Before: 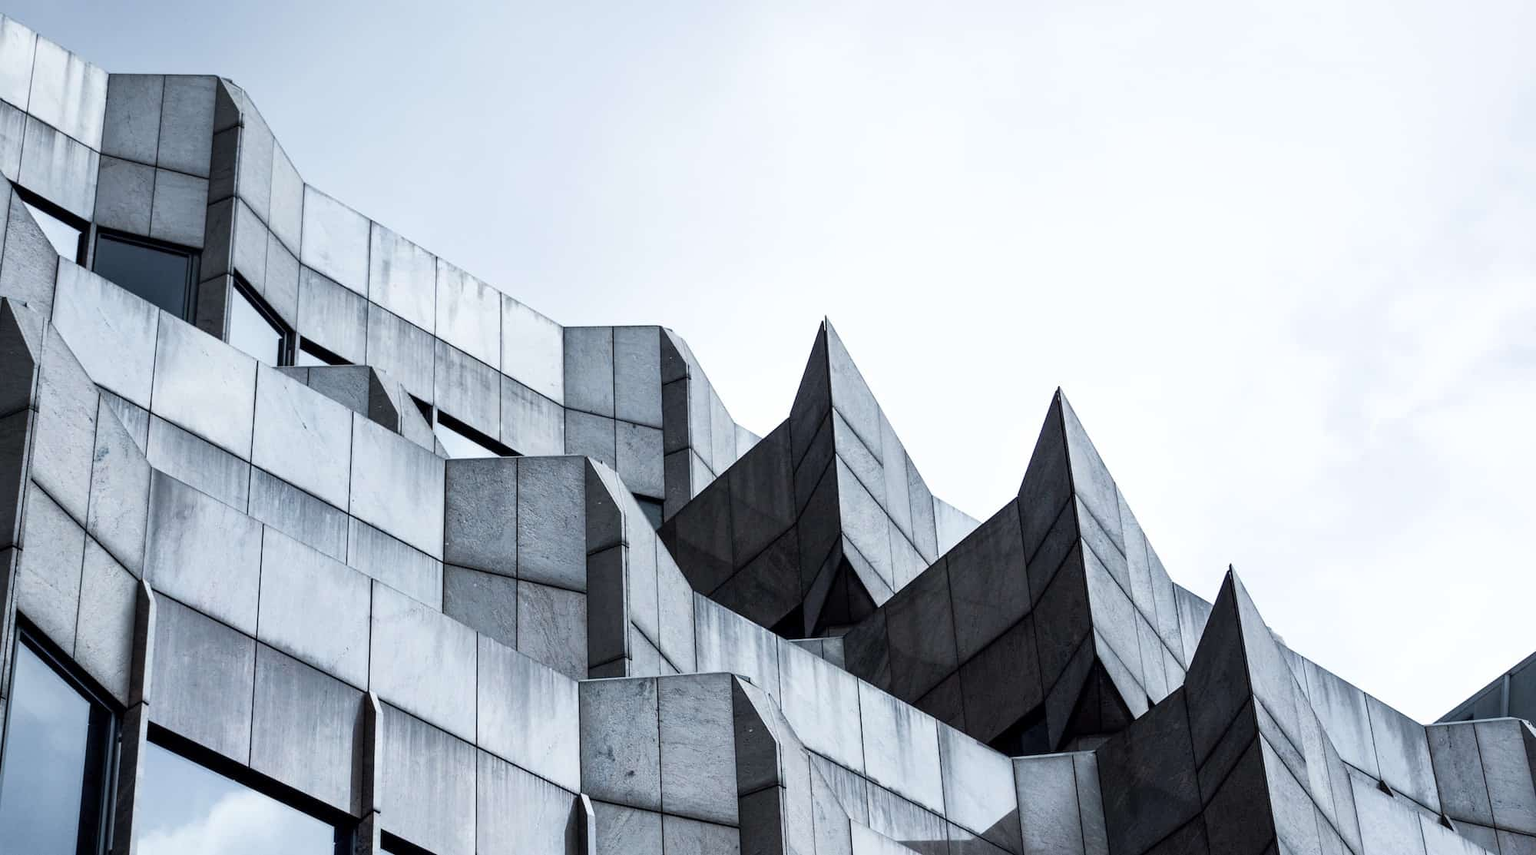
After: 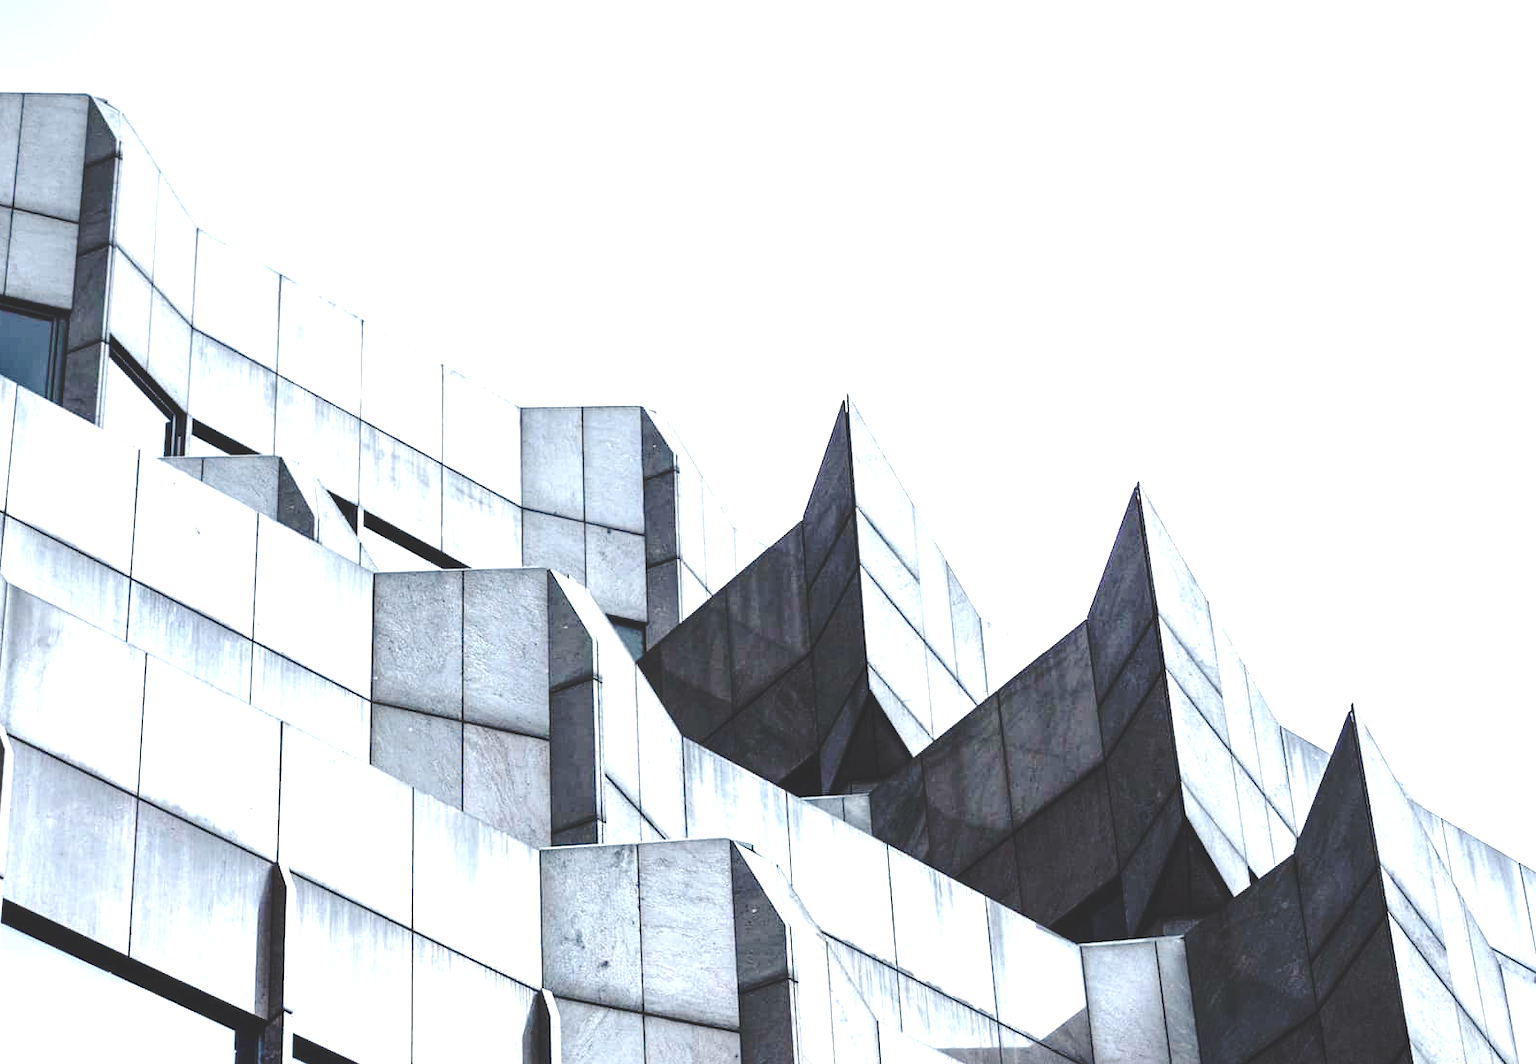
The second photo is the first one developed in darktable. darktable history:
base curve: curves: ch0 [(0, 0.024) (0.055, 0.065) (0.121, 0.166) (0.236, 0.319) (0.693, 0.726) (1, 1)], preserve colors none
crop and rotate: left 9.537%, right 10.26%
exposure: black level correction 0, exposure 1.2 EV, compensate exposure bias true, compensate highlight preservation false
